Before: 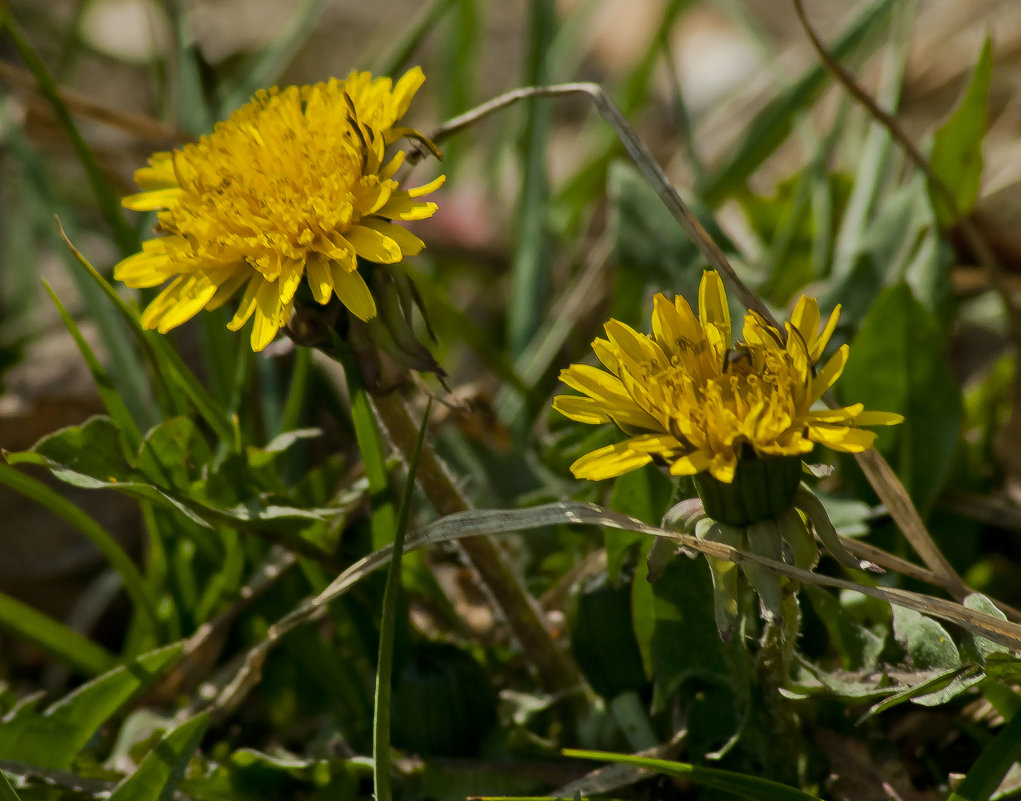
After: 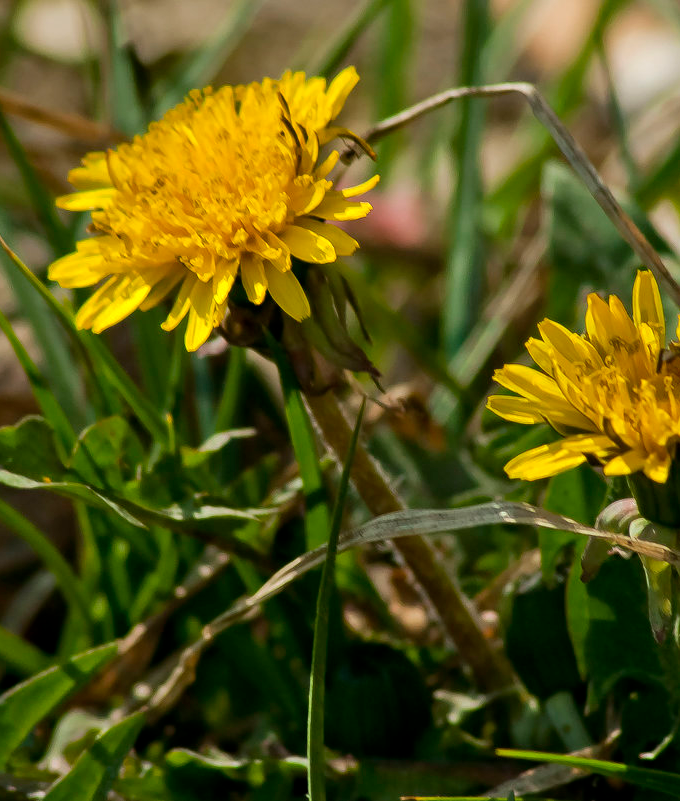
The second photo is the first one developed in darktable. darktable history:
crop and rotate: left 6.617%, right 26.717%
exposure: exposure 0.29 EV, compensate highlight preservation false
